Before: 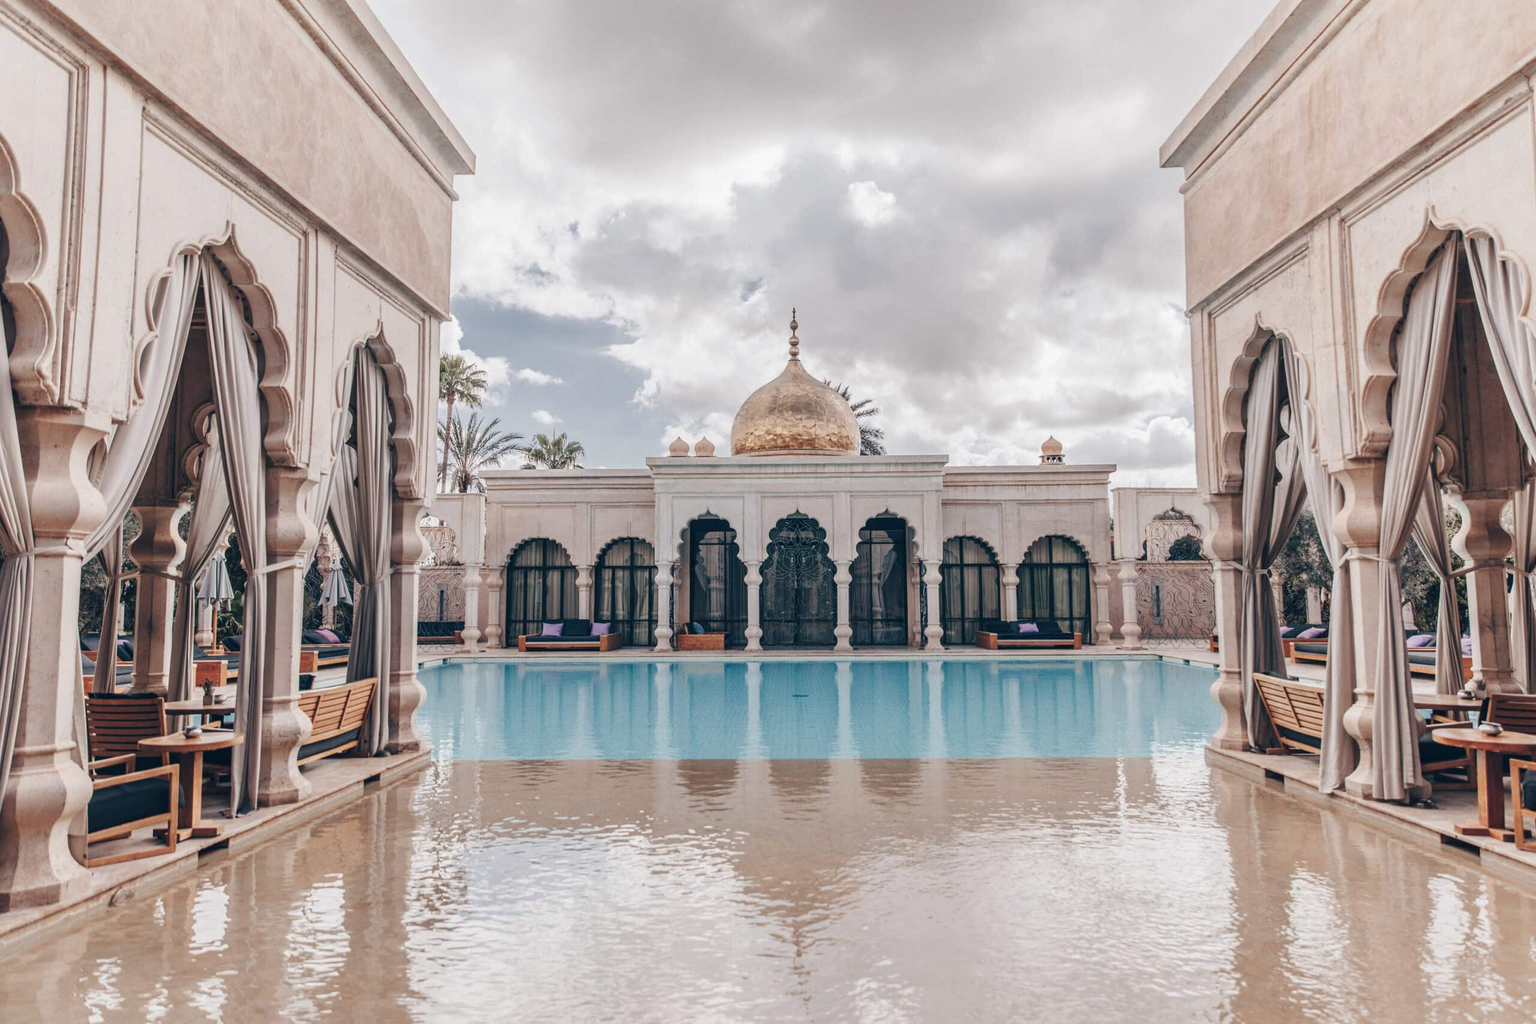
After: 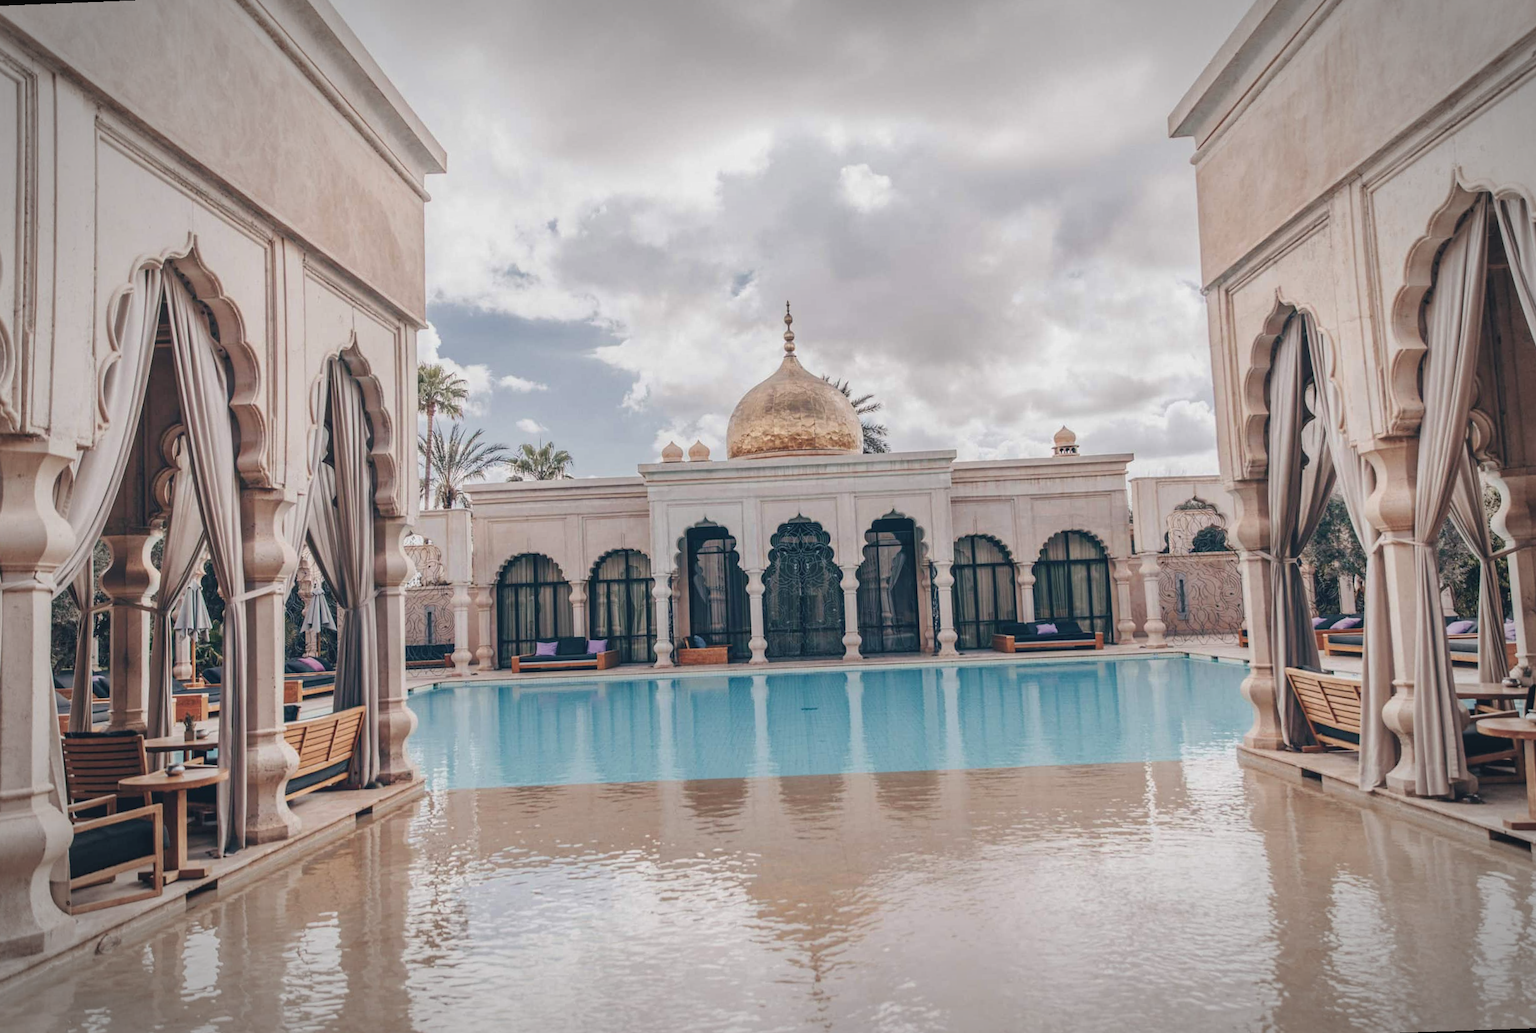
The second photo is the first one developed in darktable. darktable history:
rotate and perspective: rotation -2.12°, lens shift (vertical) 0.009, lens shift (horizontal) -0.008, automatic cropping original format, crop left 0.036, crop right 0.964, crop top 0.05, crop bottom 0.959
vignetting: automatic ratio true
contrast brightness saturation: contrast -0.1, saturation -0.1
velvia: strength 17%
